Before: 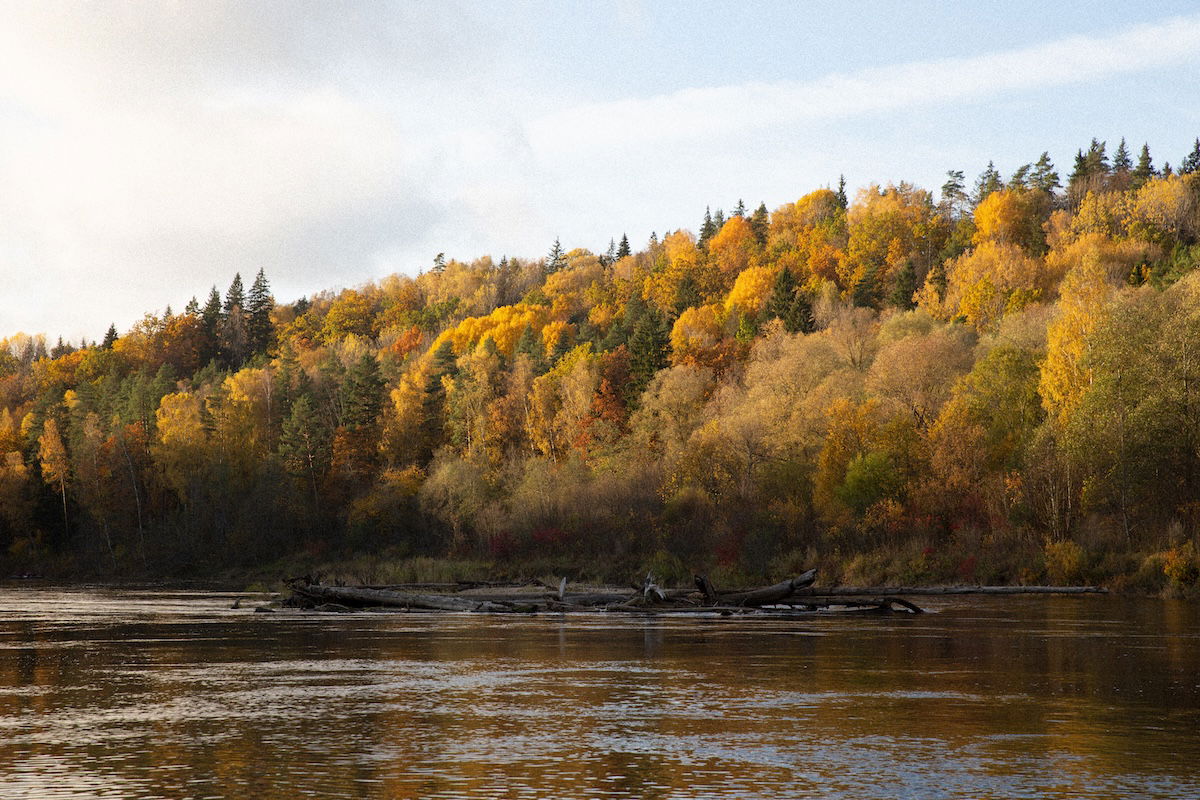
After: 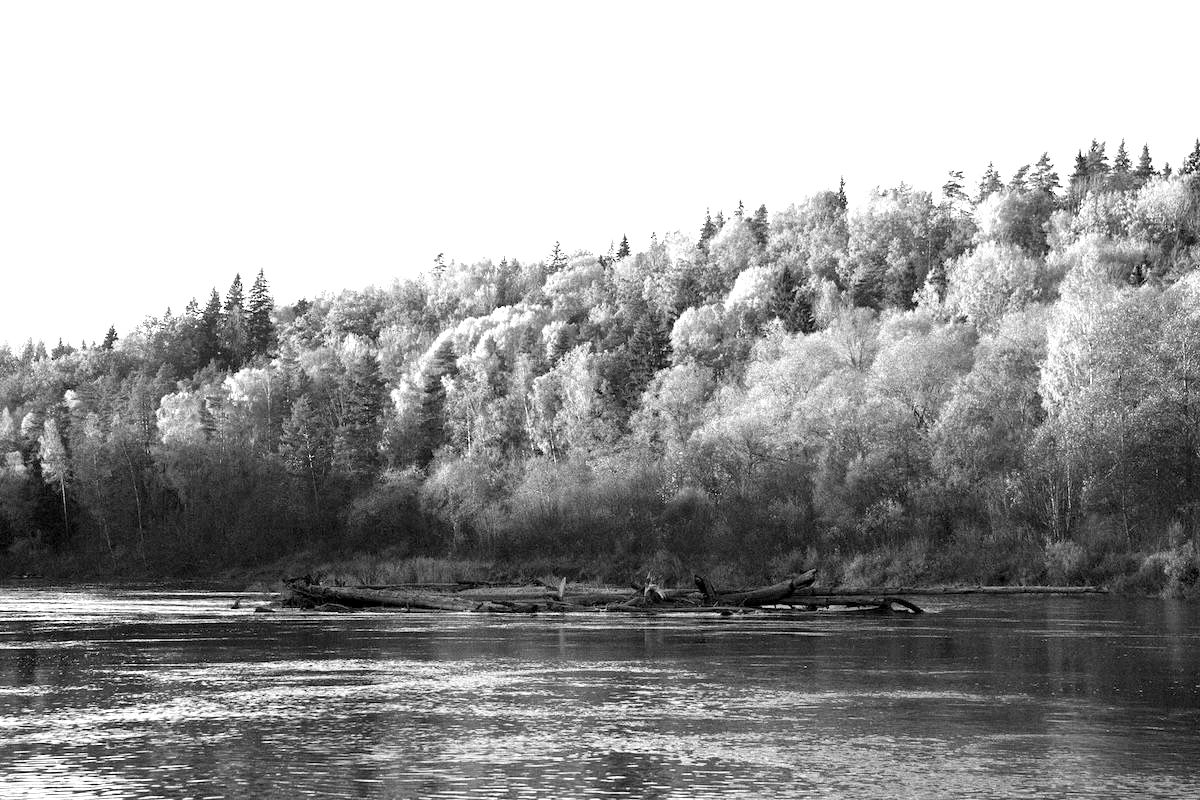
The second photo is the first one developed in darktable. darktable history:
exposure: black level correction 0, exposure 1.1 EV, compensate exposure bias true, compensate highlight preservation false
contrast equalizer: octaves 7, y [[0.6 ×6], [0.55 ×6], [0 ×6], [0 ×6], [0 ×6]], mix 0.3
monochrome: on, module defaults
